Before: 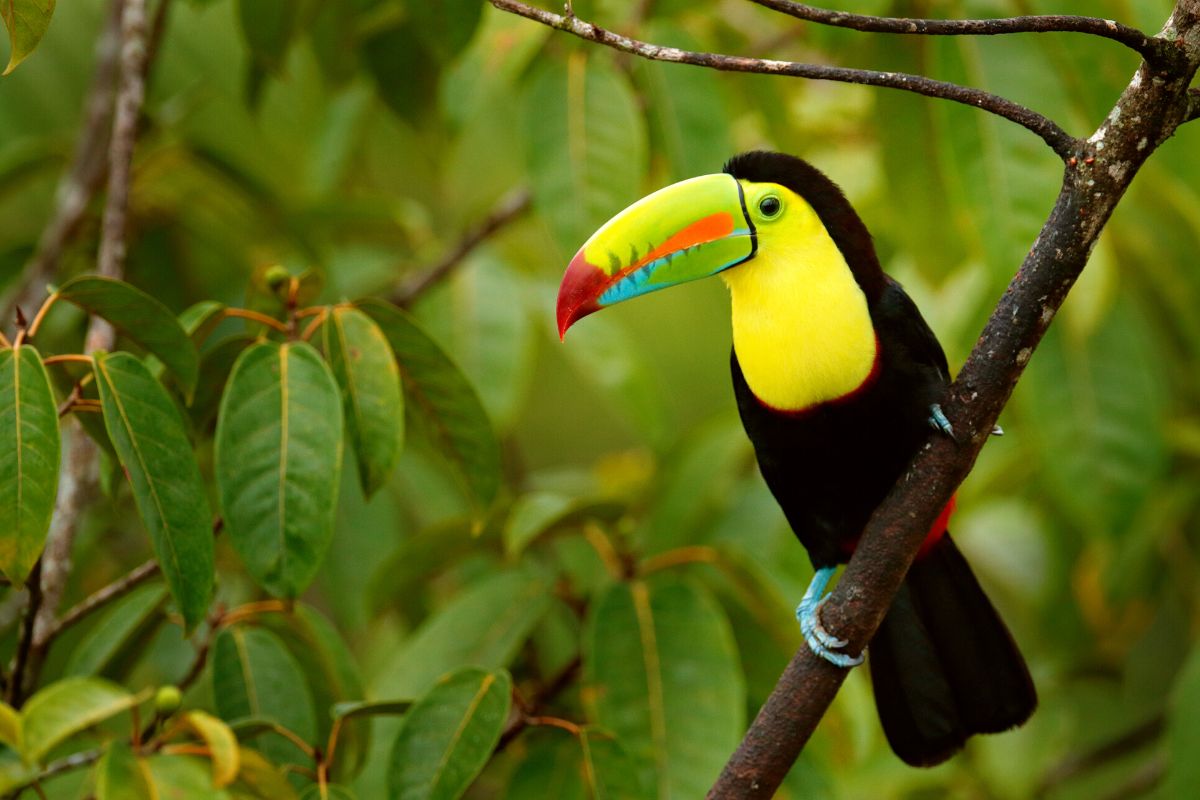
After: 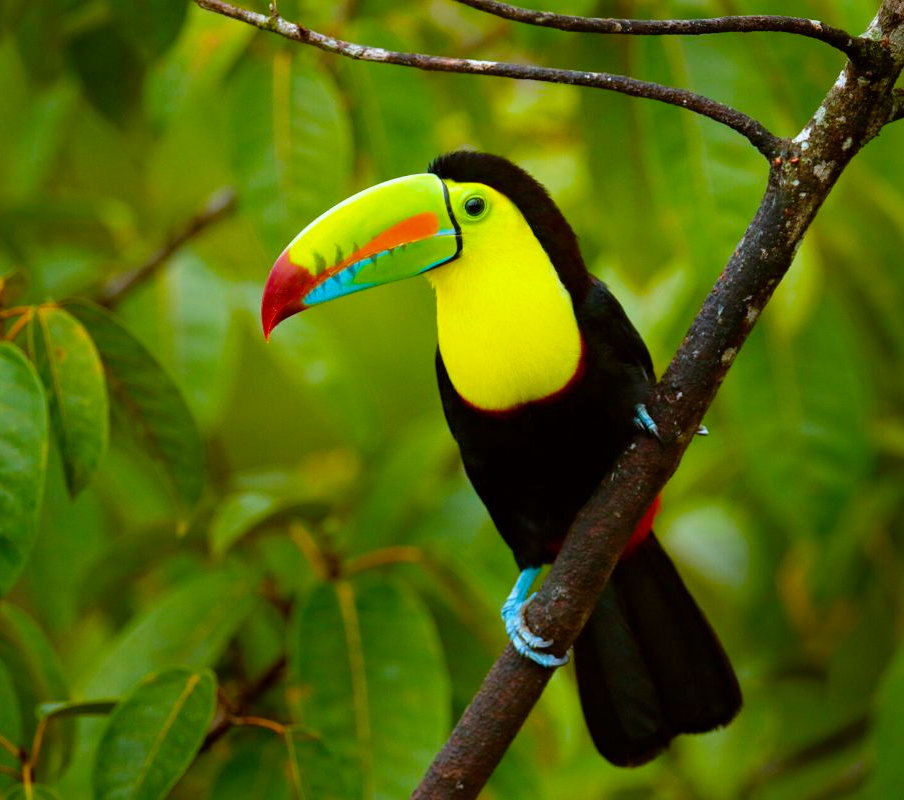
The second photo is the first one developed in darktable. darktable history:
color balance rgb: perceptual saturation grading › global saturation 20%, global vibrance 20%
crop and rotate: left 24.6%
white balance: red 0.931, blue 1.11
